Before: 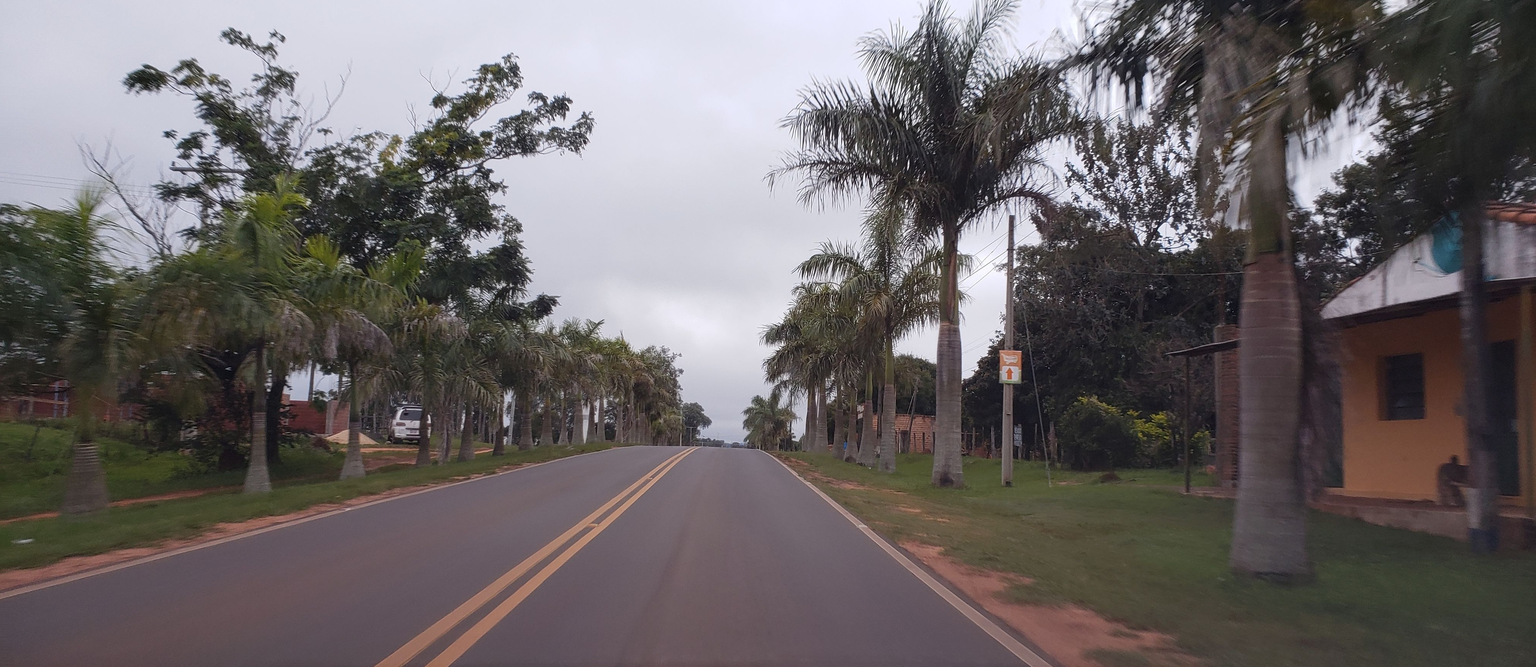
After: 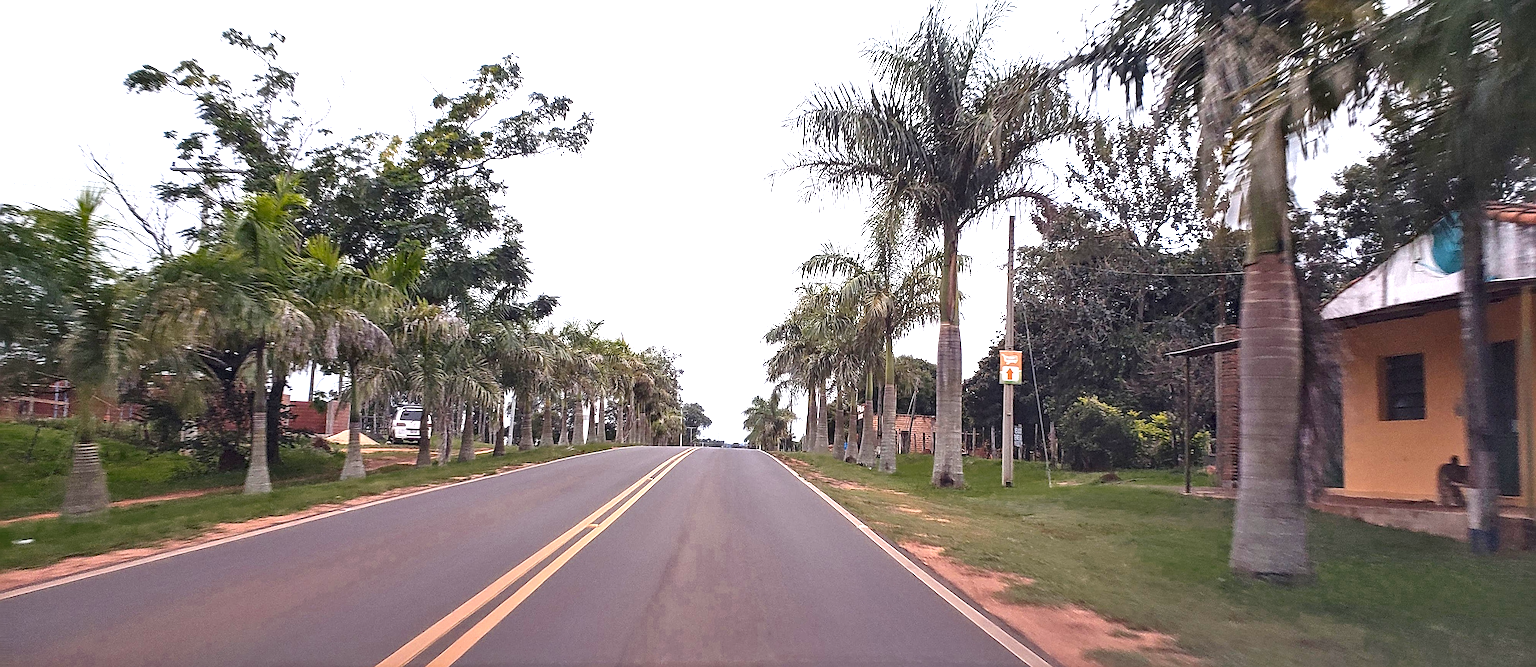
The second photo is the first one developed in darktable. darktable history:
haze removal: compatibility mode true, adaptive false
sharpen: radius 3.114
local contrast: mode bilateral grid, contrast 24, coarseness 46, detail 152%, midtone range 0.2
exposure: black level correction 0, exposure 1.449 EV, compensate highlight preservation false
color zones: curves: ch0 [(0.25, 0.5) (0.347, 0.092) (0.75, 0.5)]; ch1 [(0.25, 0.5) (0.33, 0.51) (0.75, 0.5)]
